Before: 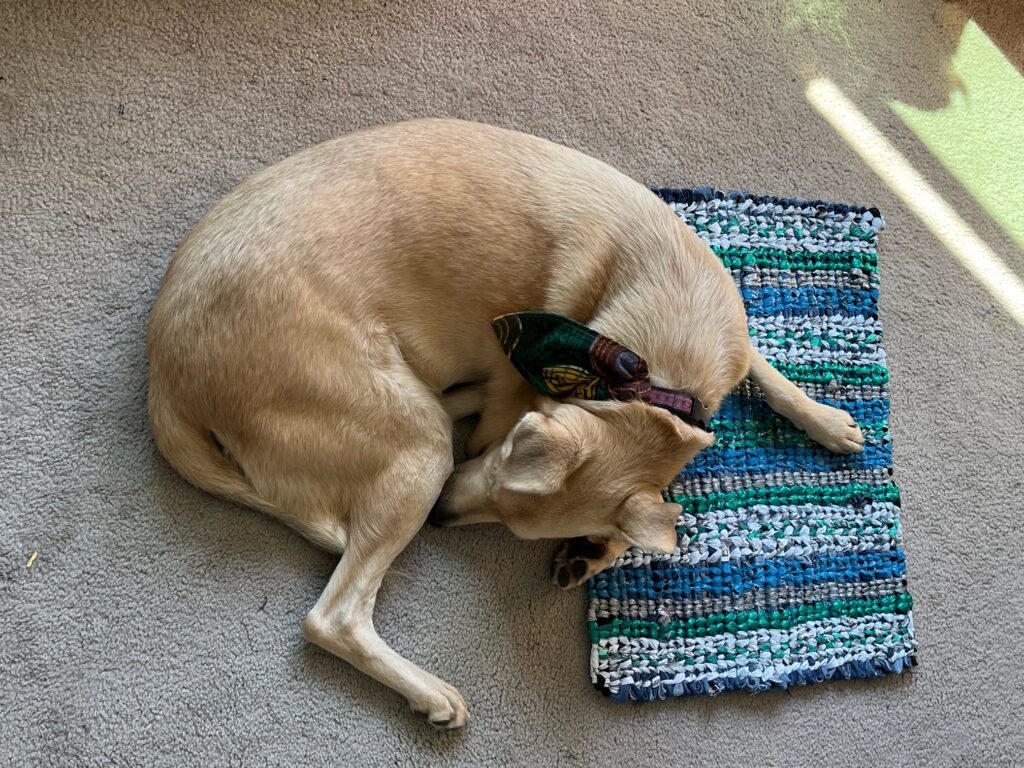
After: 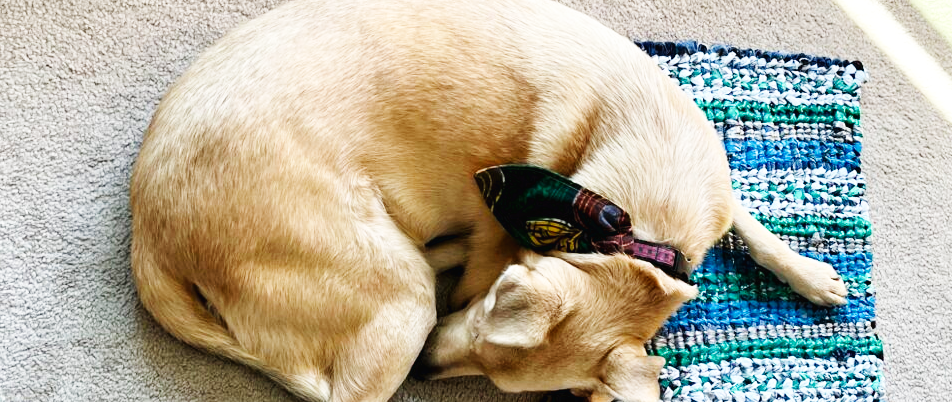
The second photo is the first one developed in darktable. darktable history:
base curve: curves: ch0 [(0, 0.003) (0.001, 0.002) (0.006, 0.004) (0.02, 0.022) (0.048, 0.086) (0.094, 0.234) (0.162, 0.431) (0.258, 0.629) (0.385, 0.8) (0.548, 0.918) (0.751, 0.988) (1, 1)], preserve colors none
crop: left 1.744%, top 19.225%, right 5.069%, bottom 28.357%
